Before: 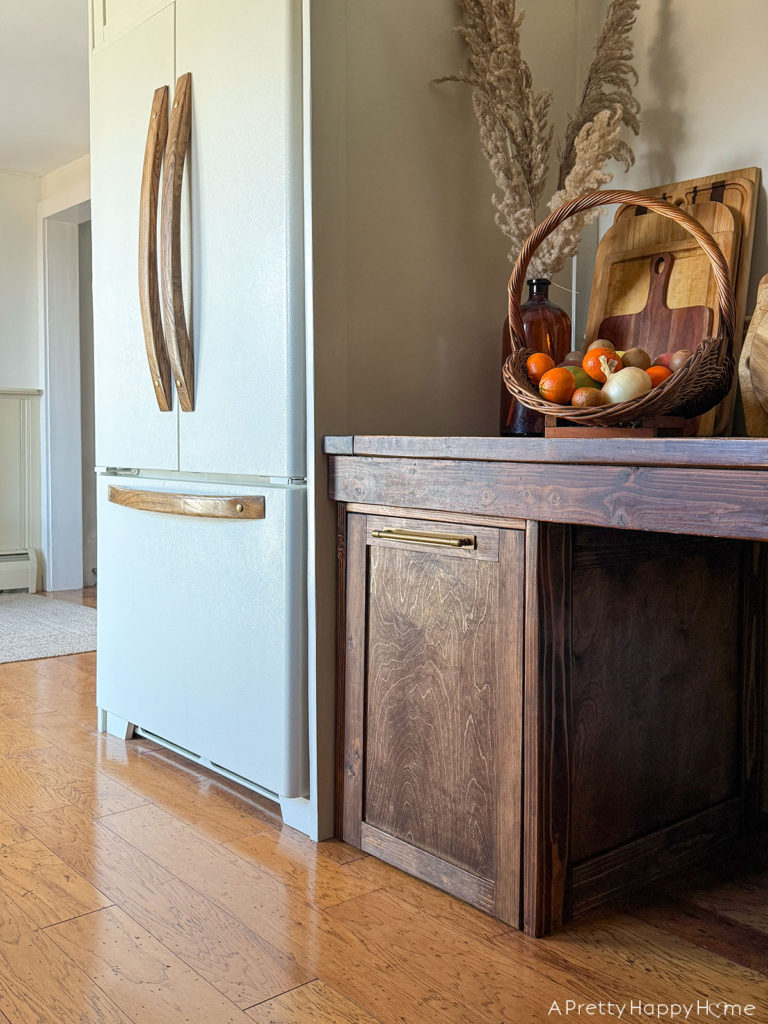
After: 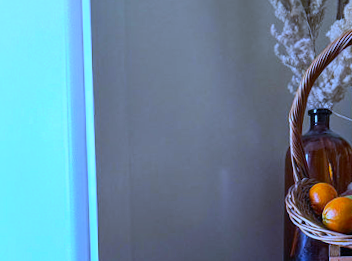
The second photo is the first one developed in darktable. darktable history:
white balance: red 0.766, blue 1.537
crop: left 28.64%, top 16.832%, right 26.637%, bottom 58.055%
shadows and highlights: shadows -20, white point adjustment -2, highlights -35
contrast brightness saturation: contrast 0.2, brightness 0.16, saturation 0.22
rotate and perspective: rotation -1.24°, automatic cropping off
tone equalizer: on, module defaults
